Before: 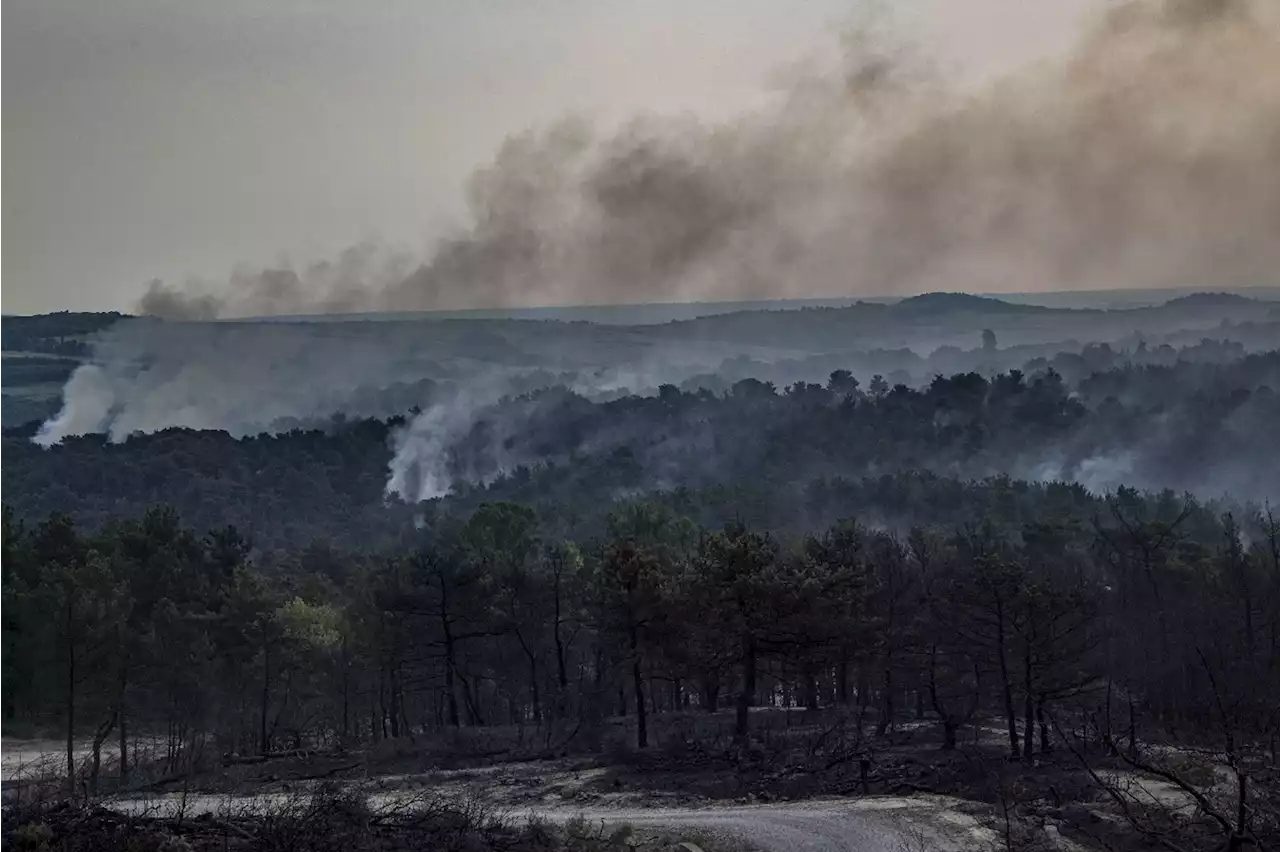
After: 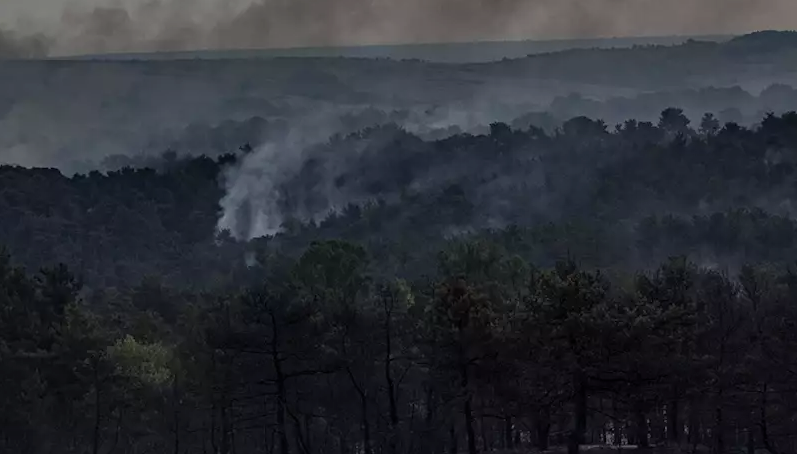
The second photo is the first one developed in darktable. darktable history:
exposure: black level correction 0, exposure -0.701 EV, compensate exposure bias true, compensate highlight preservation false
crop: left 13.258%, top 30.818%, right 24.421%, bottom 15.859%
